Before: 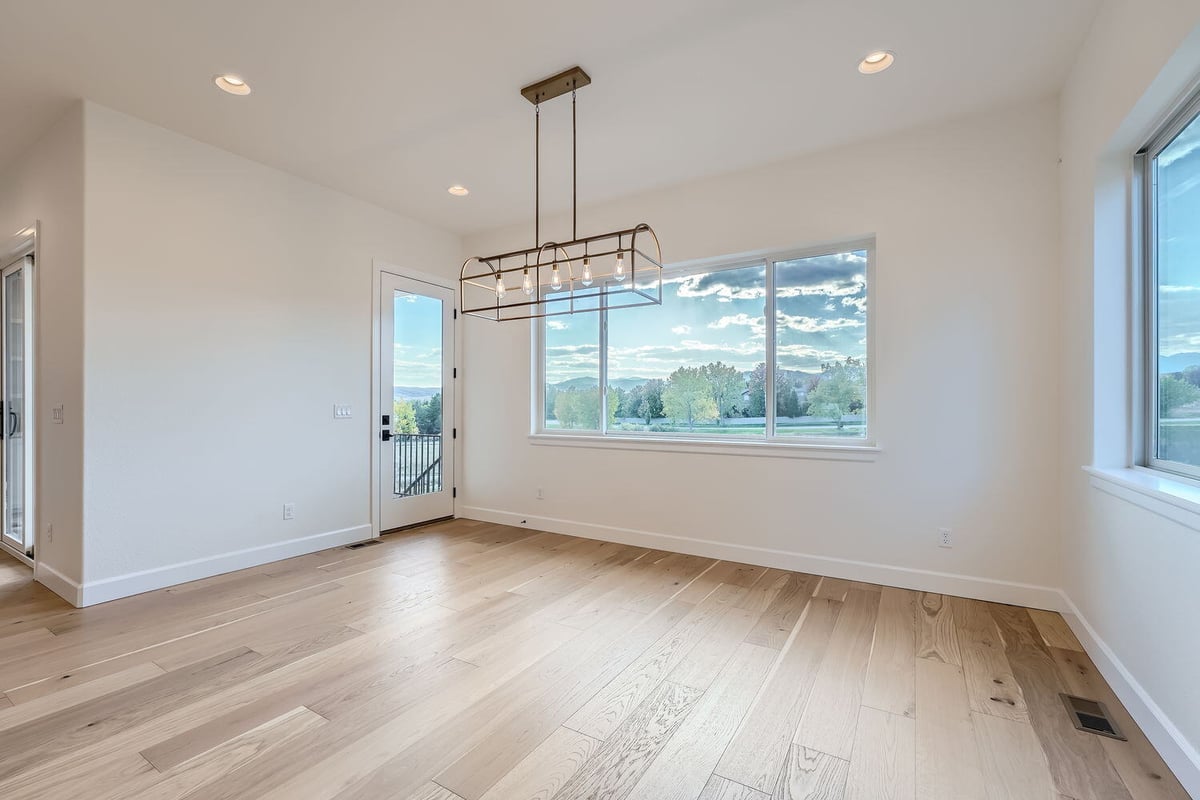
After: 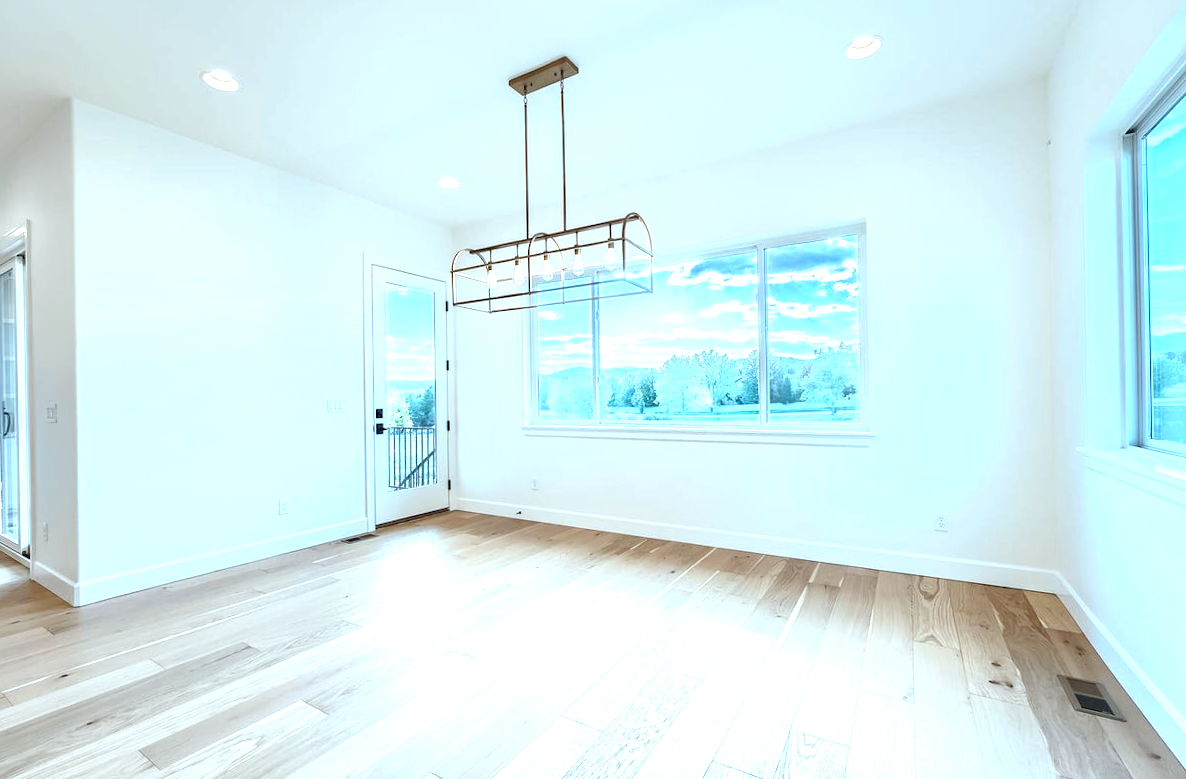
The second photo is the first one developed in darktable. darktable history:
rotate and perspective: rotation -1°, crop left 0.011, crop right 0.989, crop top 0.025, crop bottom 0.975
white balance: emerald 1
exposure: exposure 1.089 EV, compensate highlight preservation false
color correction: highlights a* -11.71, highlights b* -15.58
